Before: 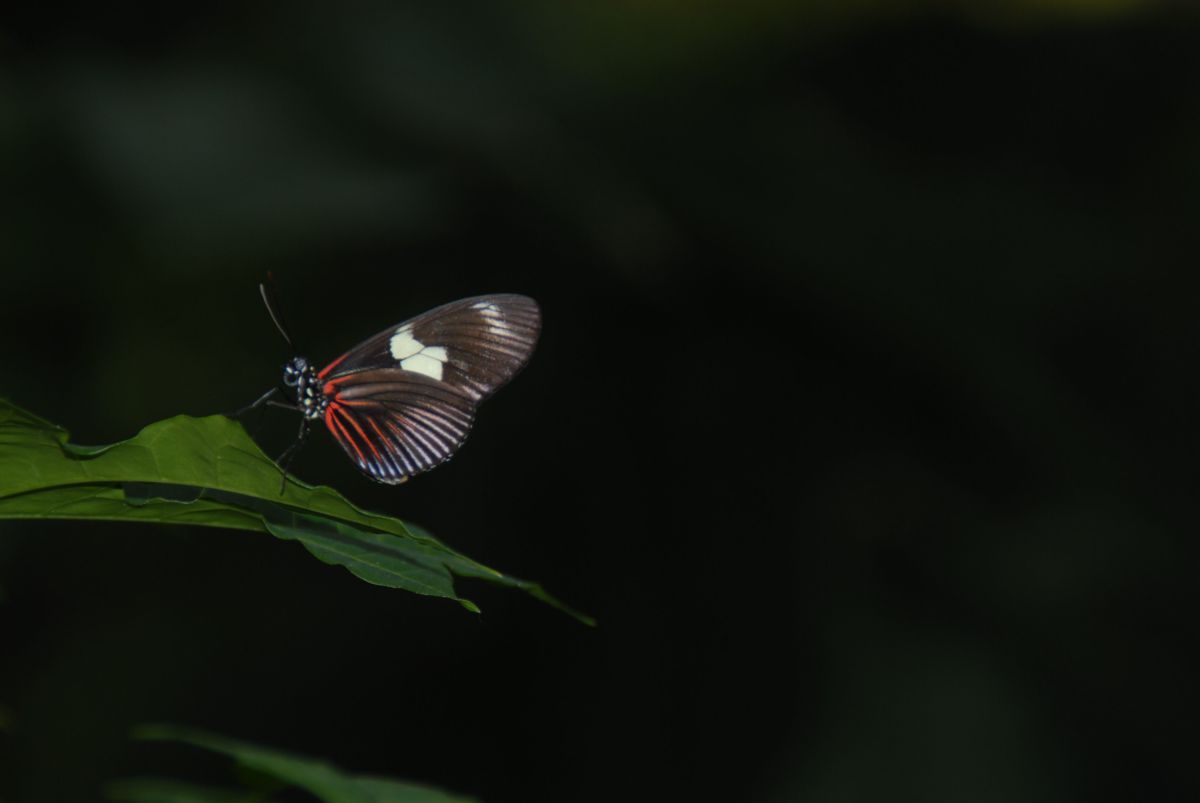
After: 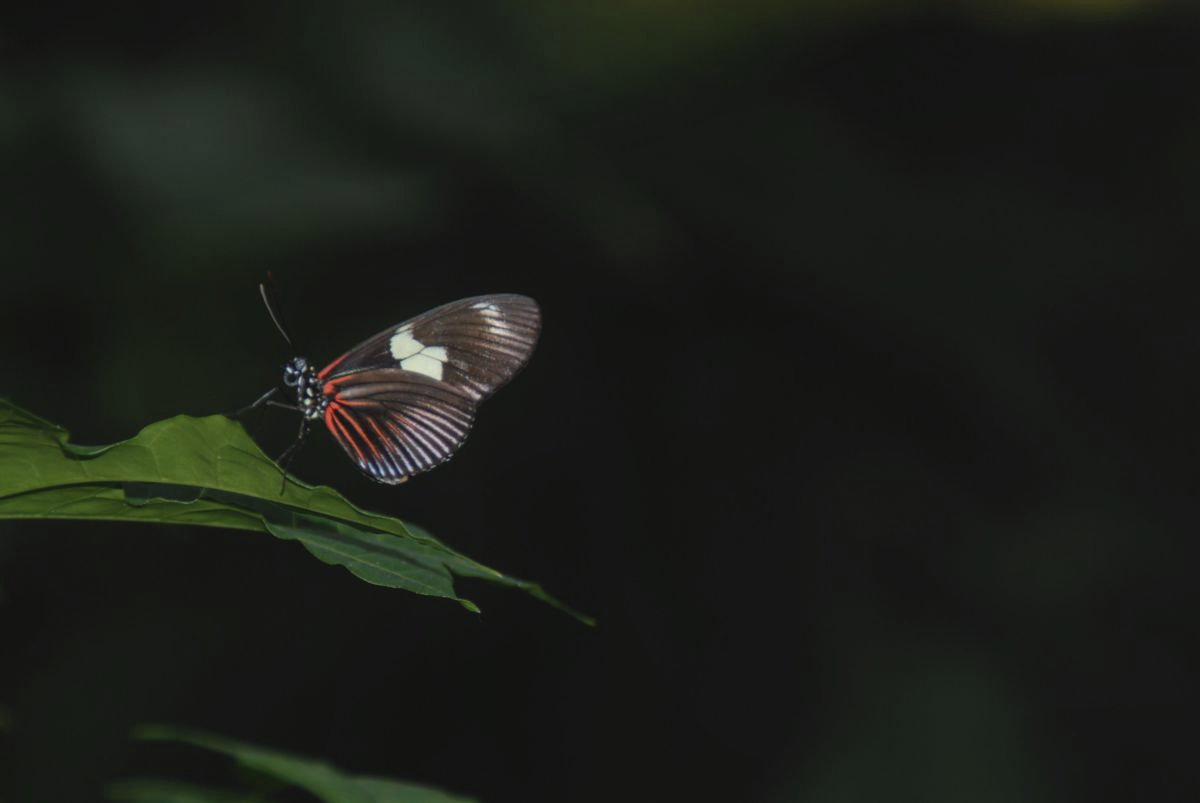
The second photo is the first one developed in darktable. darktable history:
local contrast: on, module defaults
contrast brightness saturation: contrast -0.1, saturation -0.1
